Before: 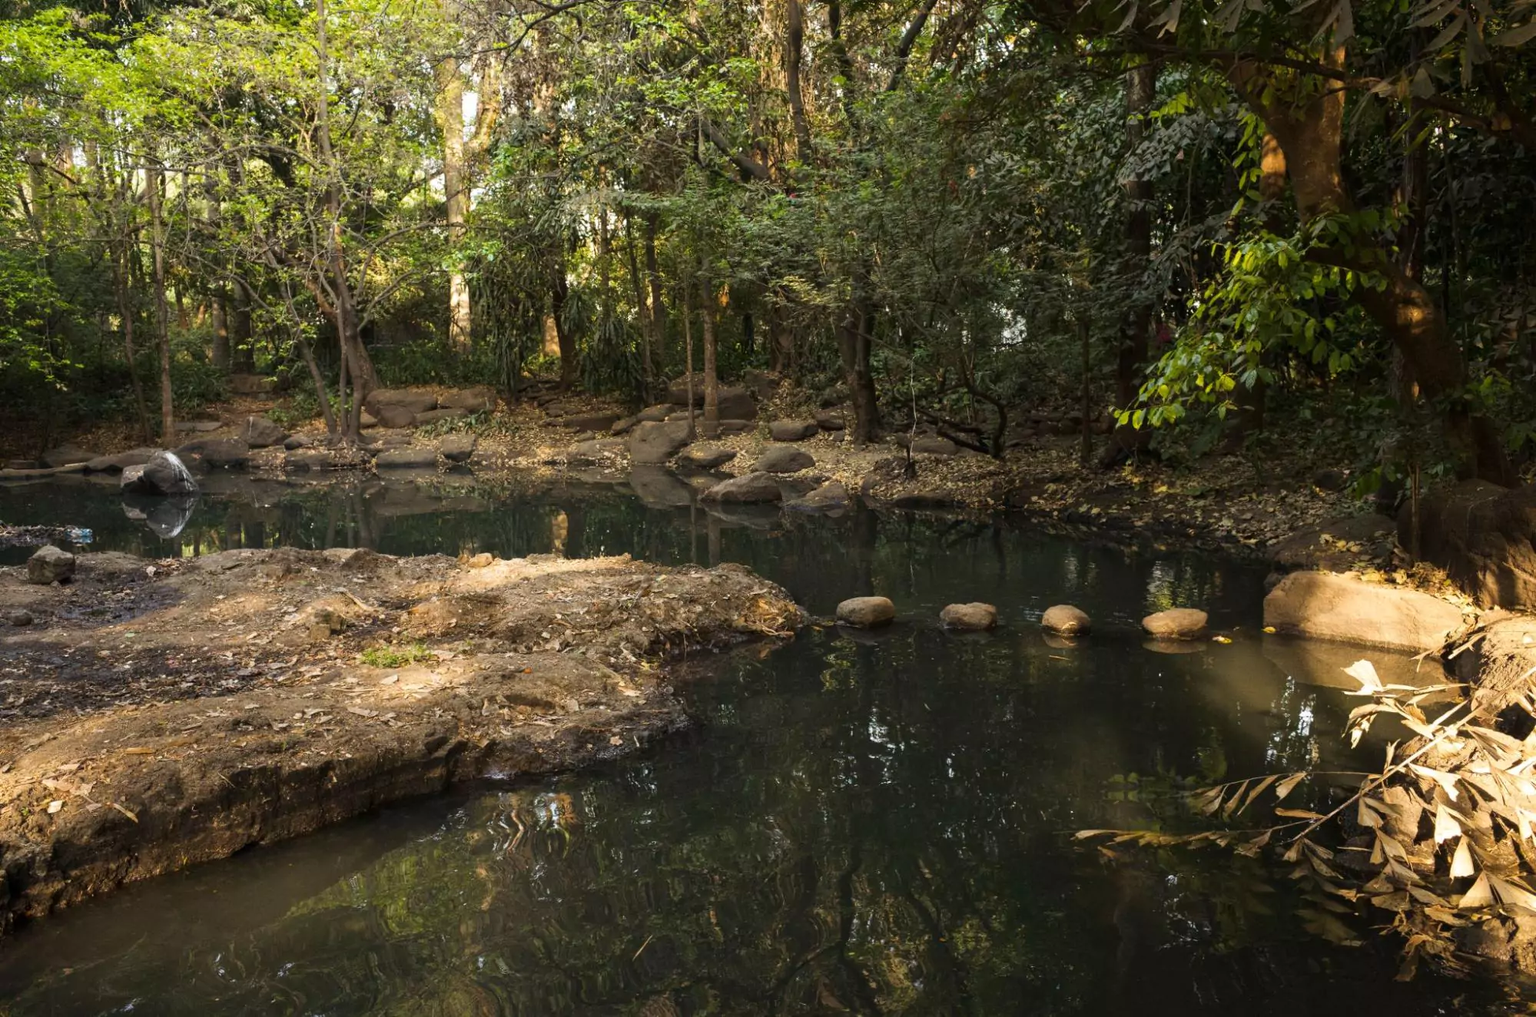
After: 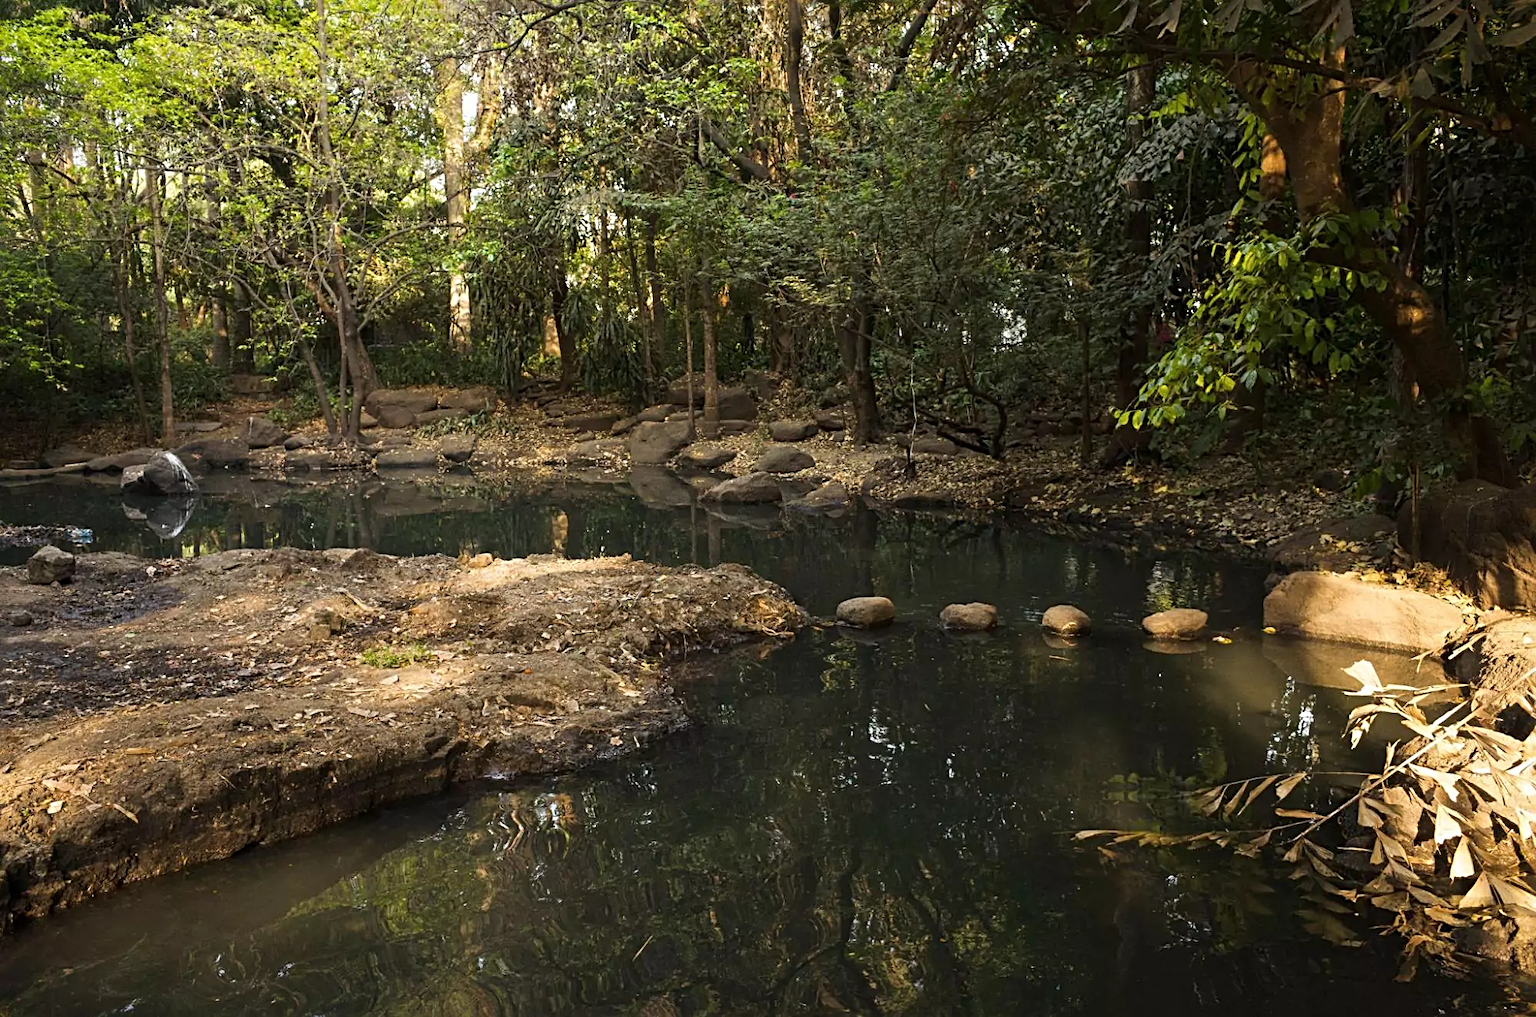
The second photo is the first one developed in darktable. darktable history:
sharpen: radius 3.094
